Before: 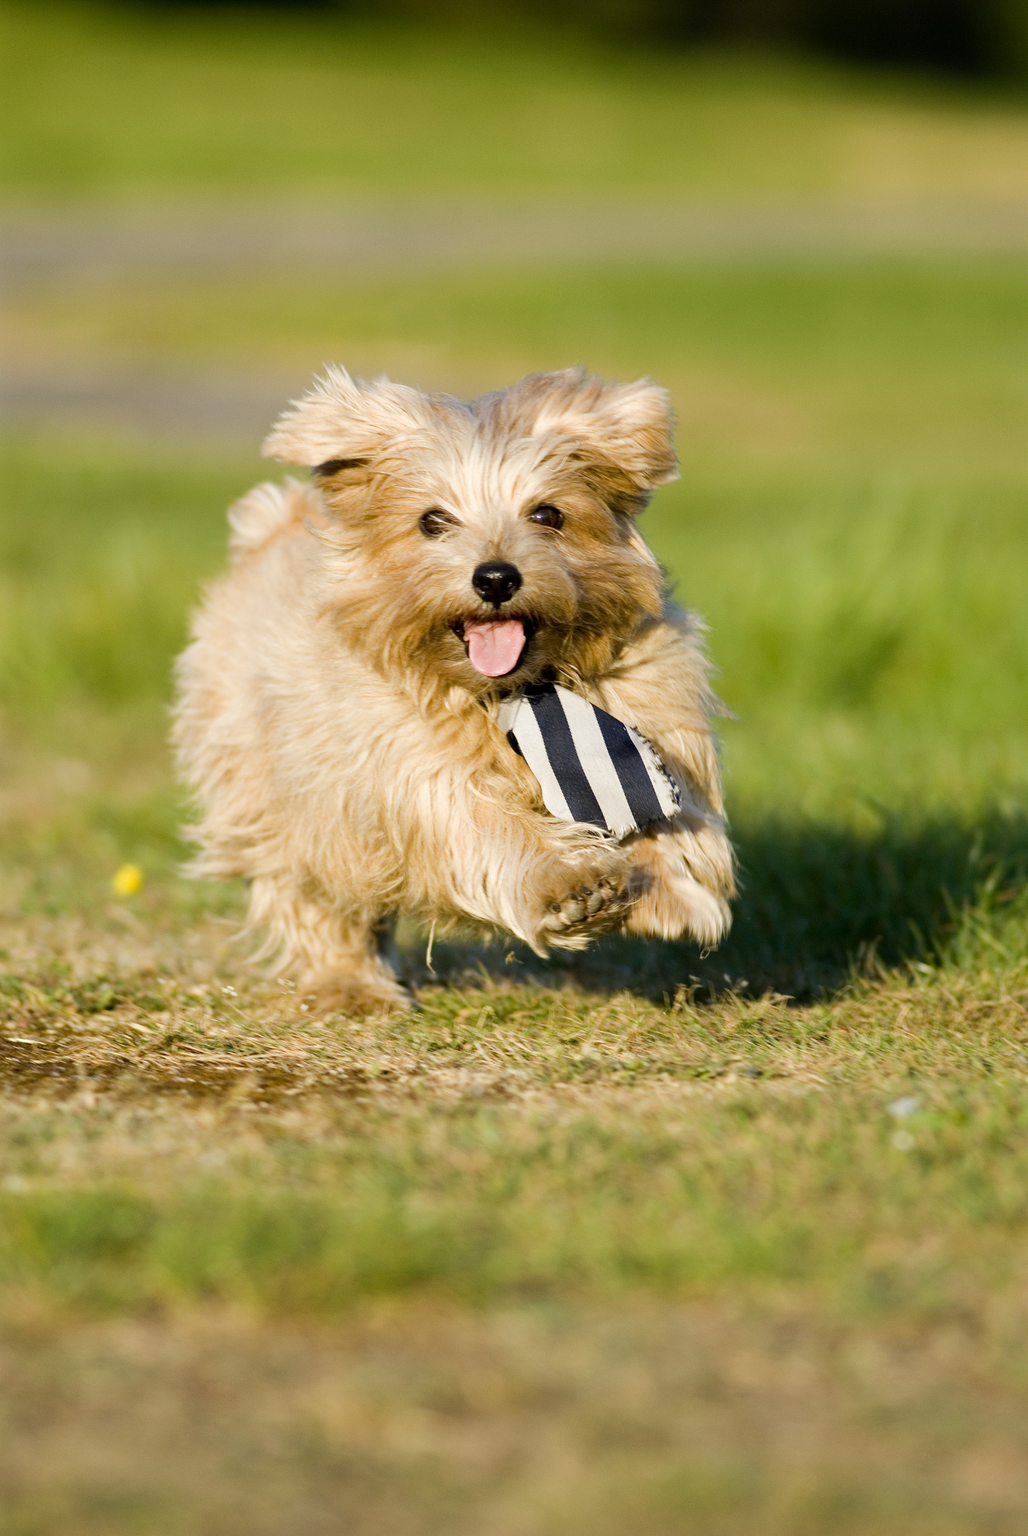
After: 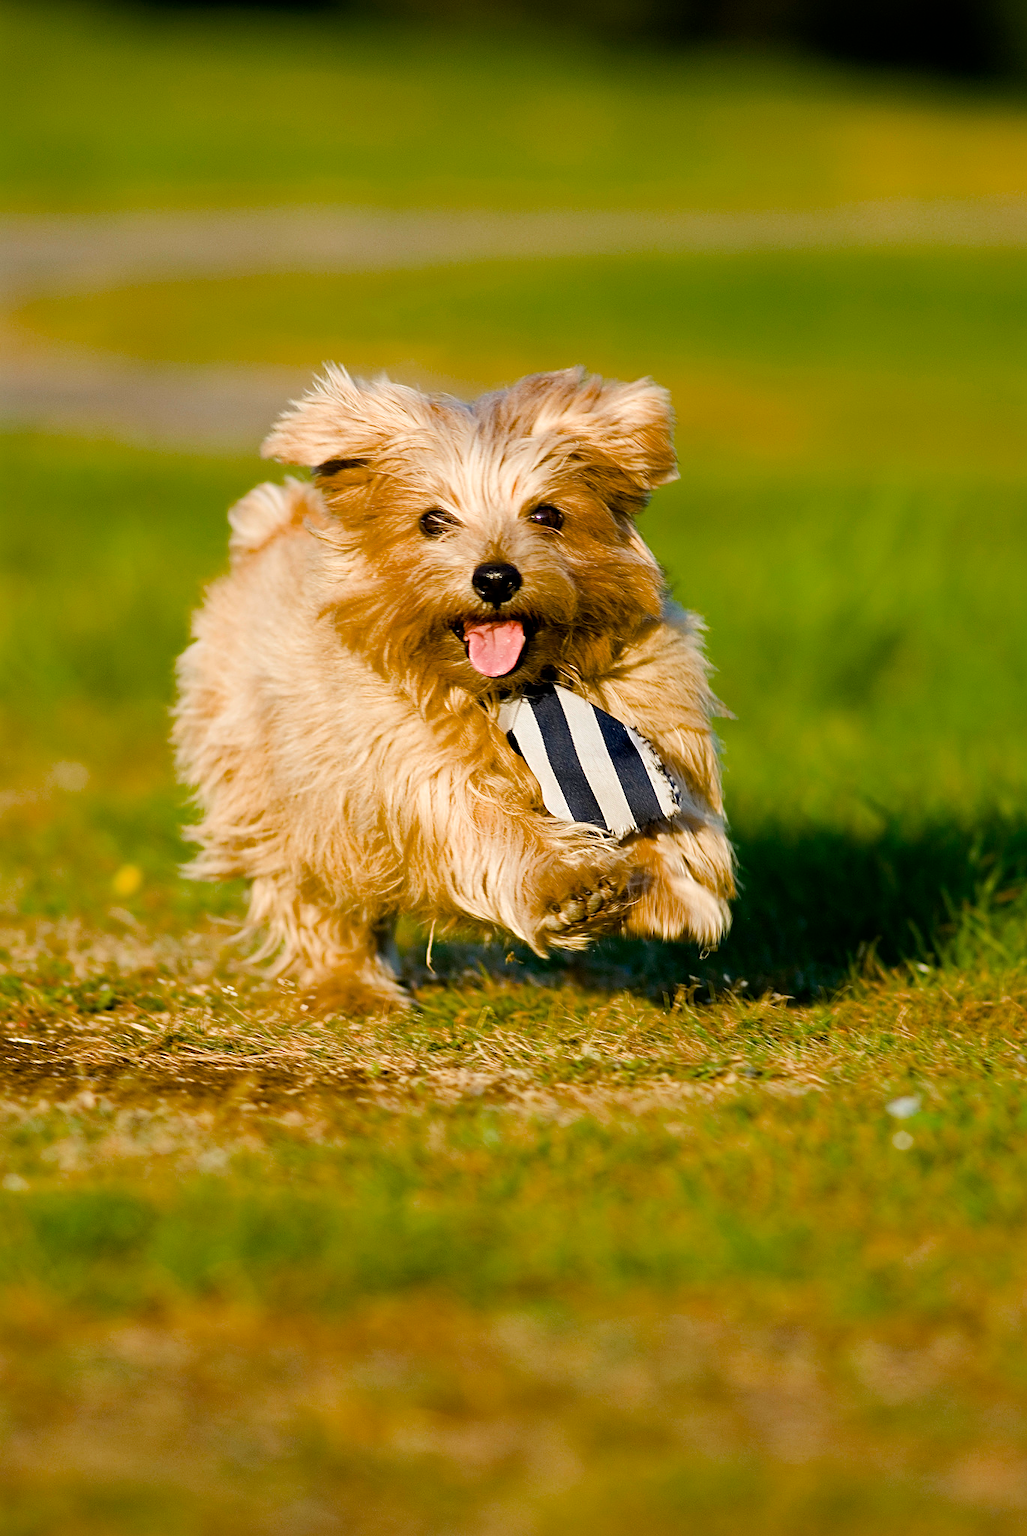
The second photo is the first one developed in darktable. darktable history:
sharpen: on, module defaults
color balance rgb: shadows lift › luminance -10.197%, perceptual saturation grading › global saturation 30.942%, saturation formula JzAzBz (2021)
